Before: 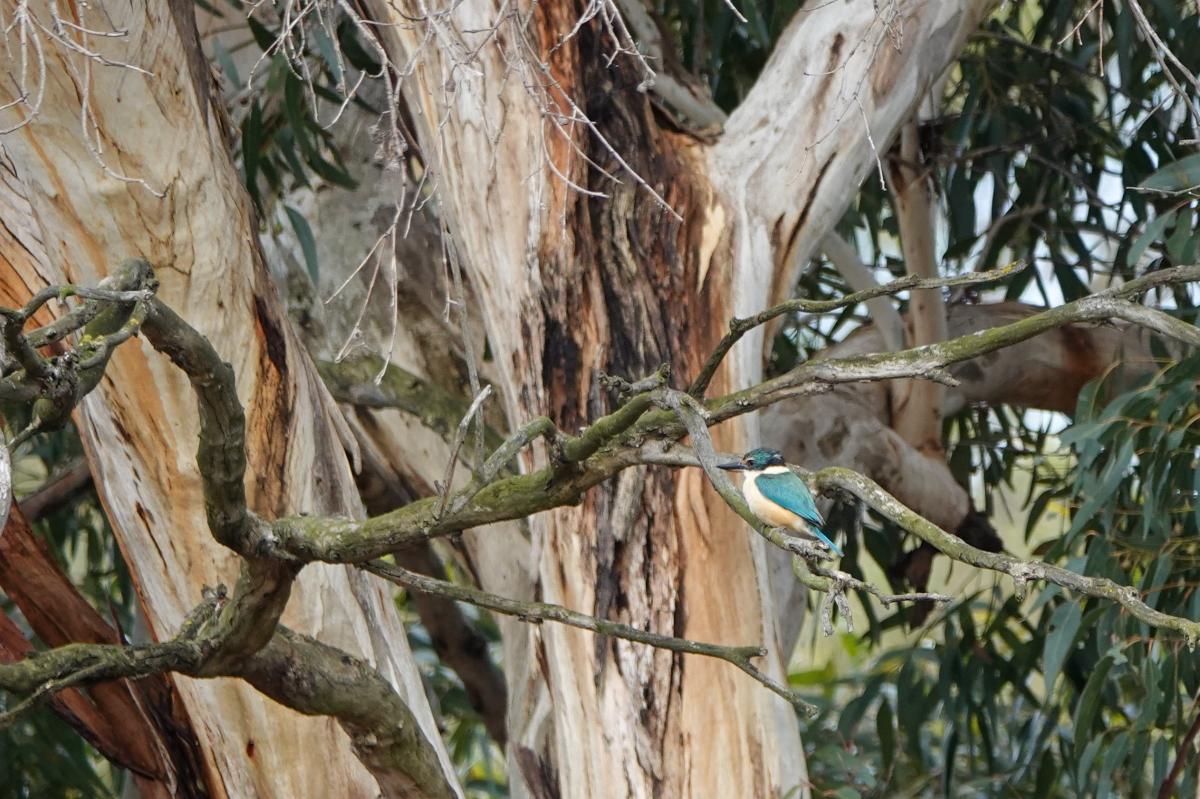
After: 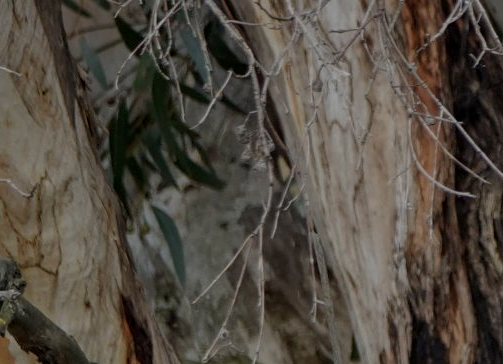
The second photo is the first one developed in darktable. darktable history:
crop and rotate: left 11.12%, top 0.077%, right 46.955%, bottom 54.295%
exposure: exposure -1.401 EV, compensate highlight preservation false
local contrast: highlights 105%, shadows 97%, detail 120%, midtone range 0.2
